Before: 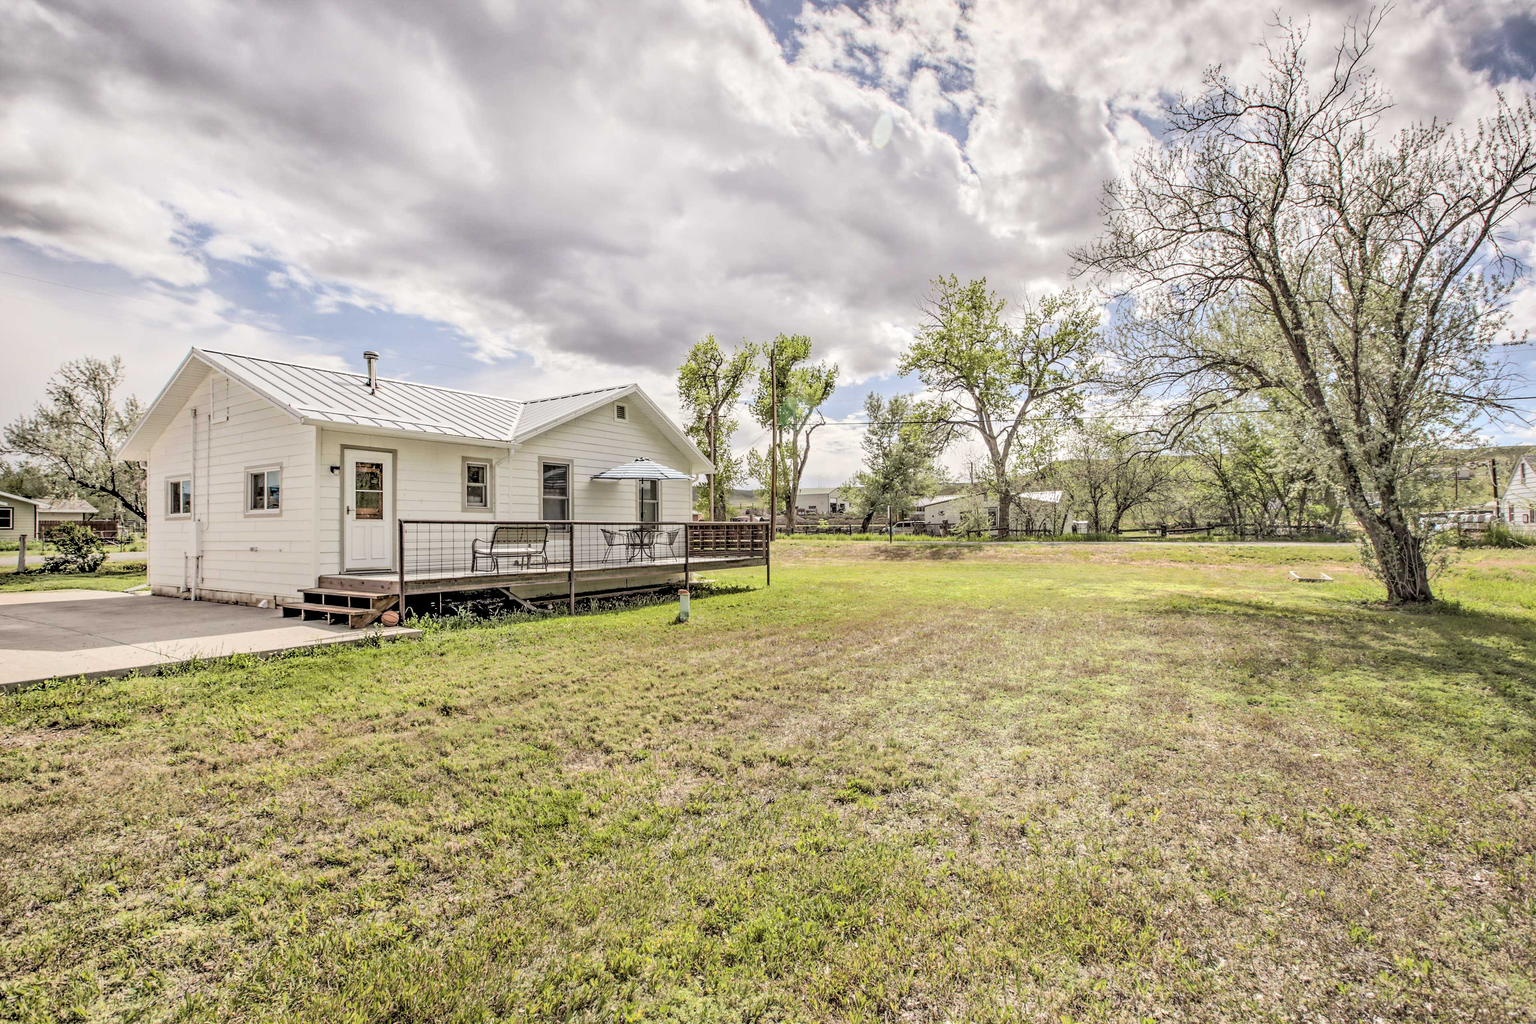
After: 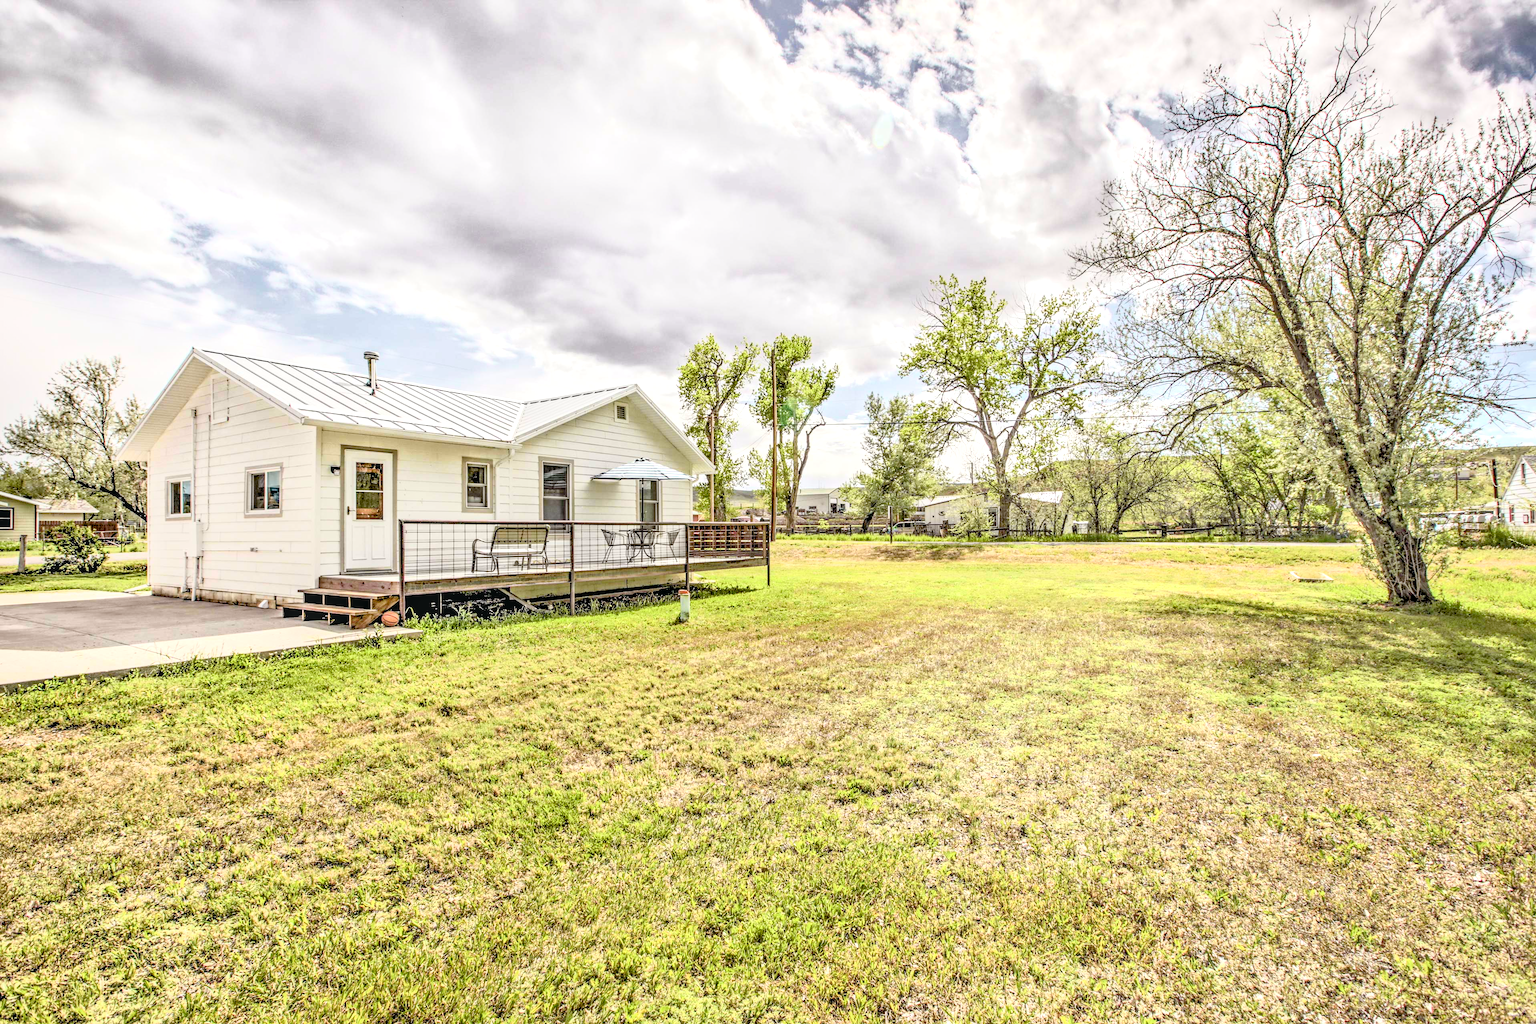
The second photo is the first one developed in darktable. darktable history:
local contrast: on, module defaults
tone equalizer: -7 EV 0.146 EV, -6 EV 0.57 EV, -5 EV 1.18 EV, -4 EV 1.37 EV, -3 EV 1.18 EV, -2 EV 0.6 EV, -1 EV 0.149 EV
tone curve: curves: ch0 [(0, 0) (0.035, 0.011) (0.133, 0.076) (0.285, 0.265) (0.491, 0.541) (0.617, 0.693) (0.704, 0.77) (0.794, 0.865) (0.895, 0.938) (1, 0.976)]; ch1 [(0, 0) (0.318, 0.278) (0.444, 0.427) (0.502, 0.497) (0.543, 0.547) (0.601, 0.641) (0.746, 0.764) (1, 1)]; ch2 [(0, 0) (0.316, 0.292) (0.381, 0.37) (0.423, 0.448) (0.476, 0.482) (0.502, 0.5) (0.543, 0.547) (0.587, 0.613) (0.642, 0.672) (0.704, 0.727) (0.865, 0.827) (1, 0.951)], color space Lab, independent channels, preserve colors none
color balance rgb: perceptual saturation grading › global saturation 14.215%, perceptual saturation grading › highlights -25.28%, perceptual saturation grading › shadows 25.682%, perceptual brilliance grading › highlights 9.707%, perceptual brilliance grading › mid-tones 5.006%, global vibrance 20%
